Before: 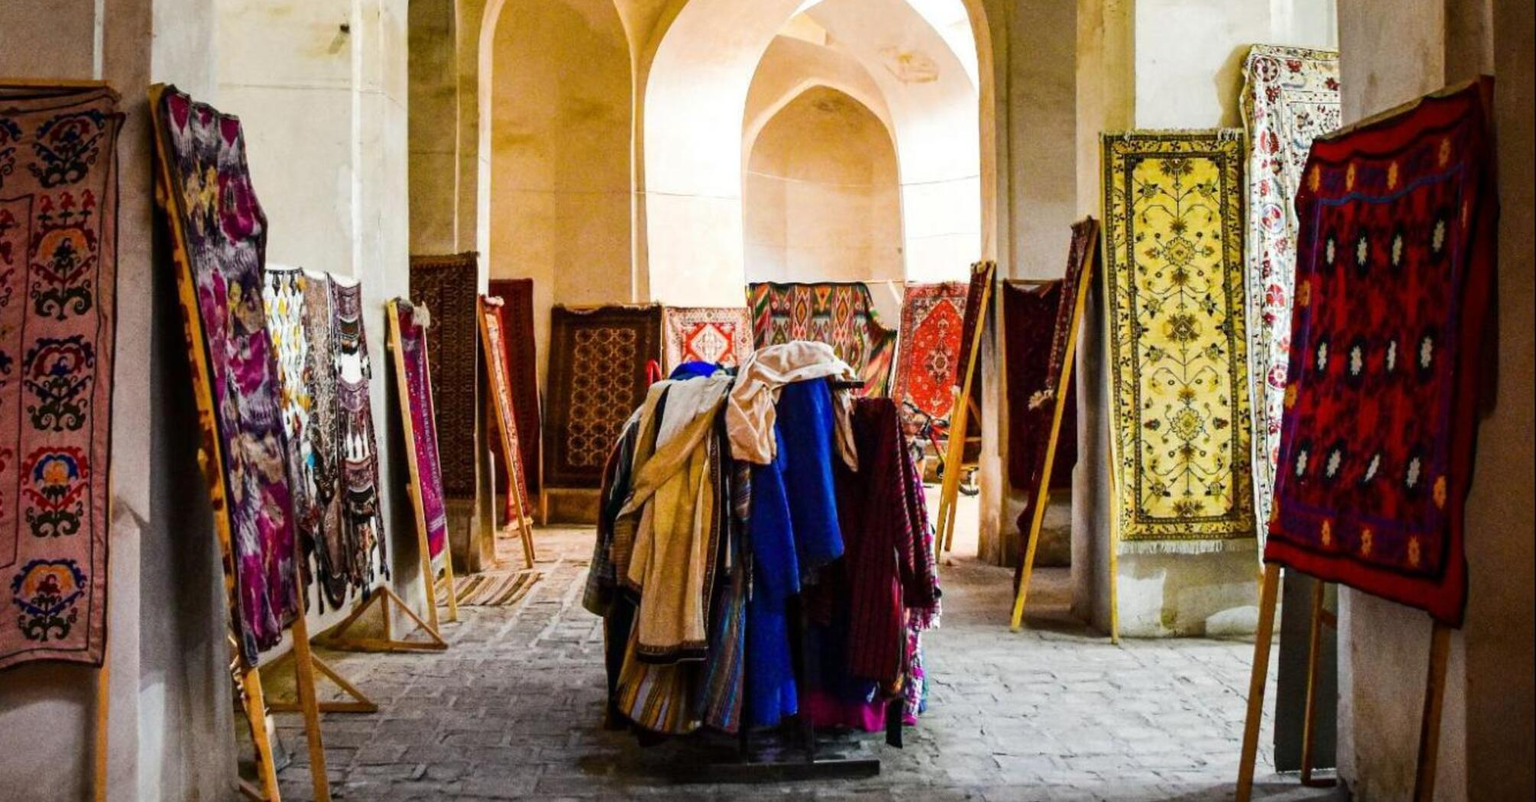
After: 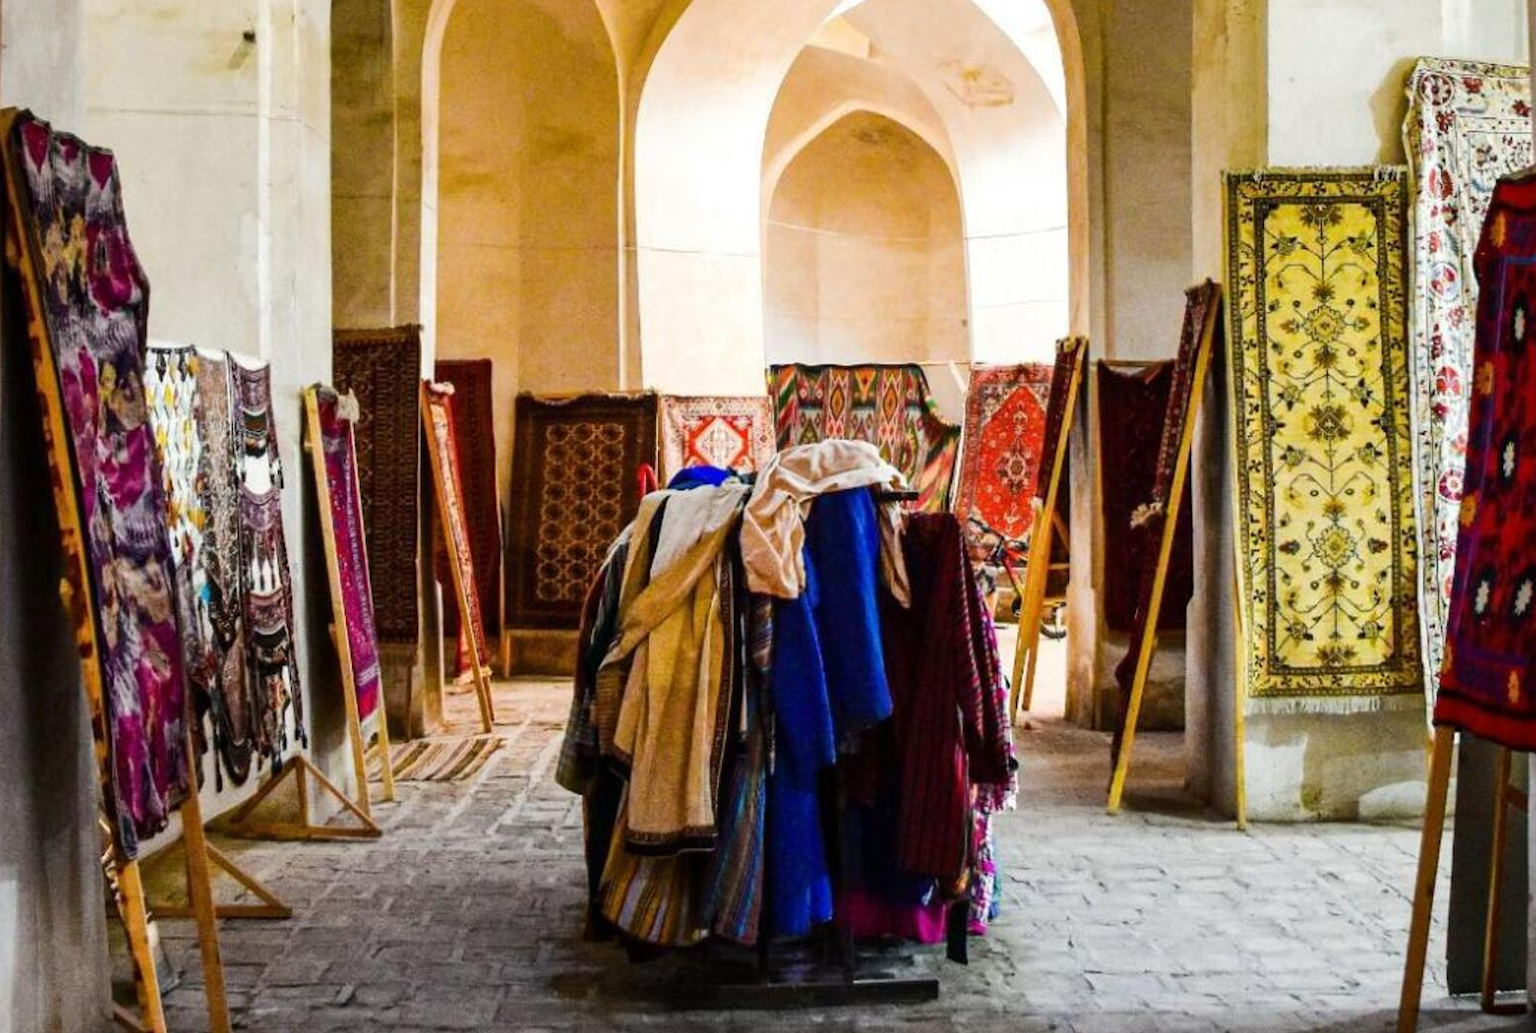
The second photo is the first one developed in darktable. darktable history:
crop: left 9.876%, right 12.488%
